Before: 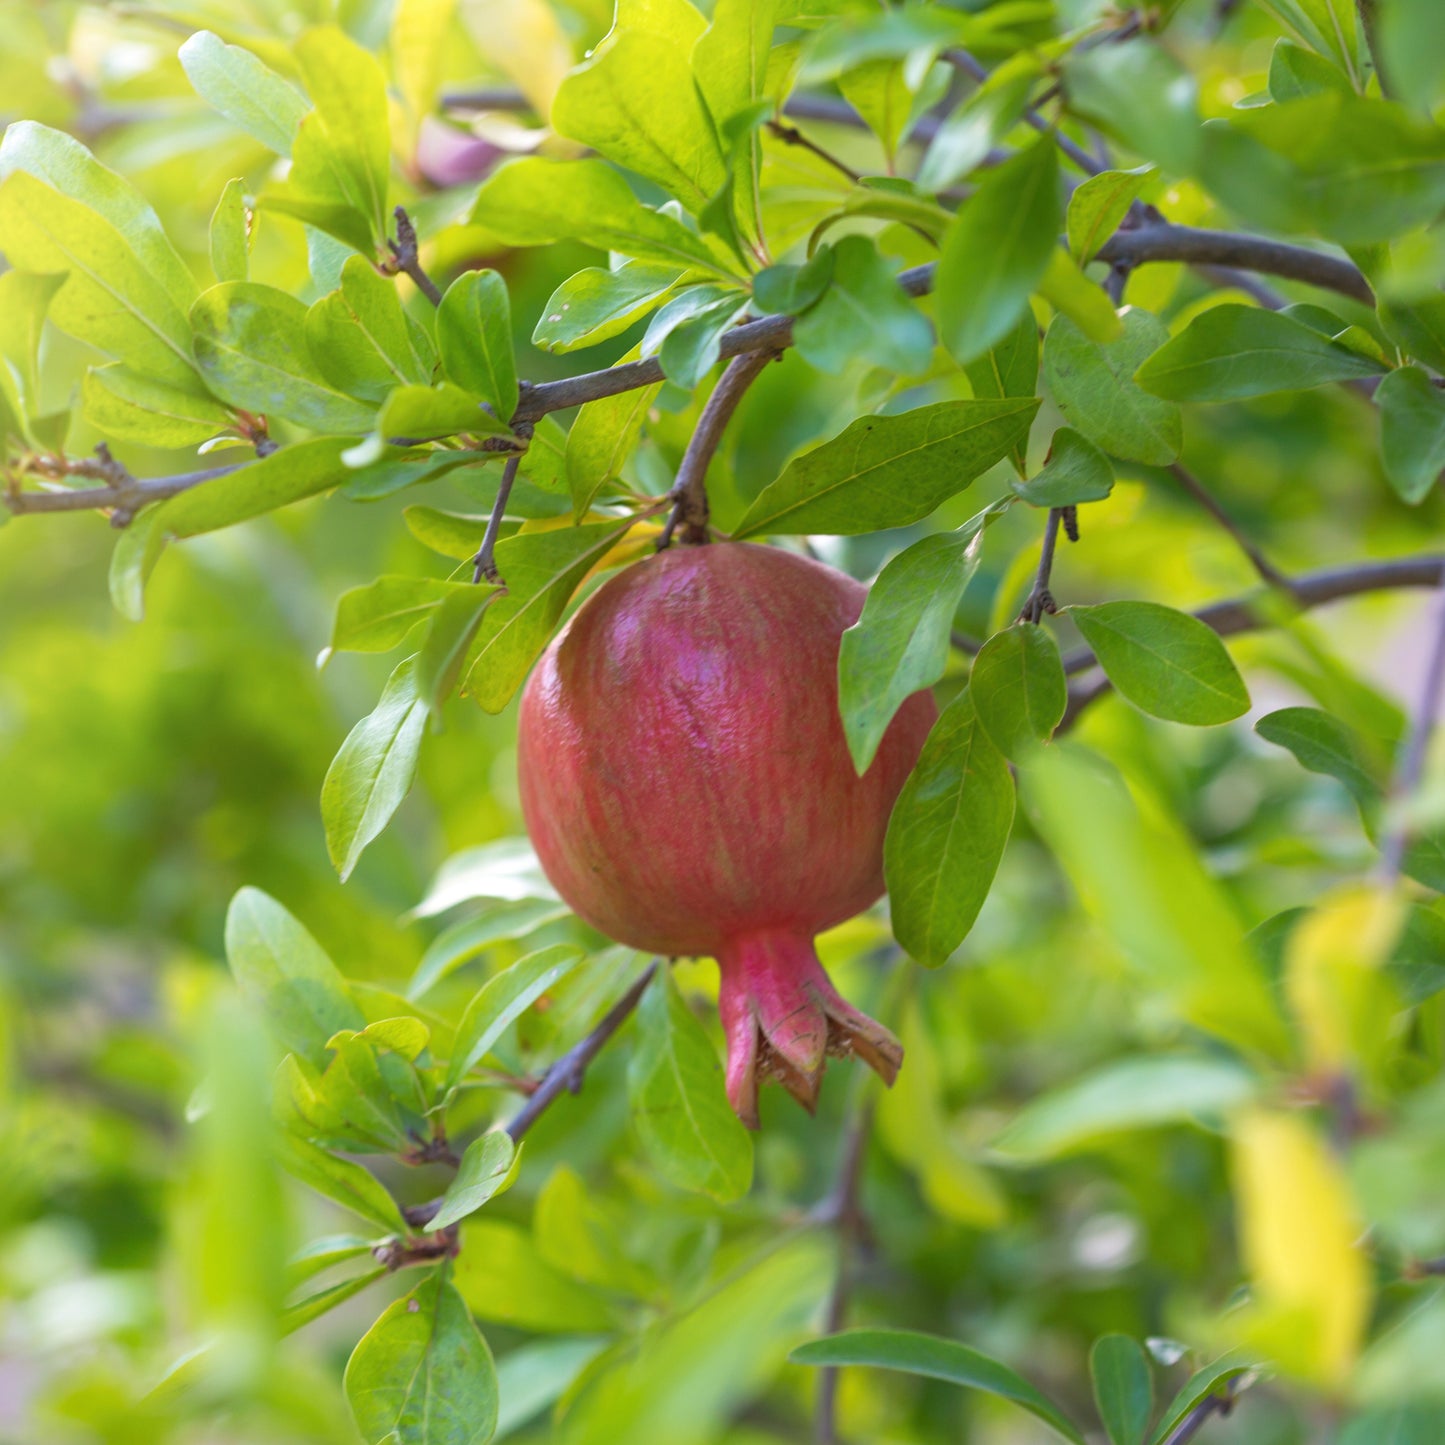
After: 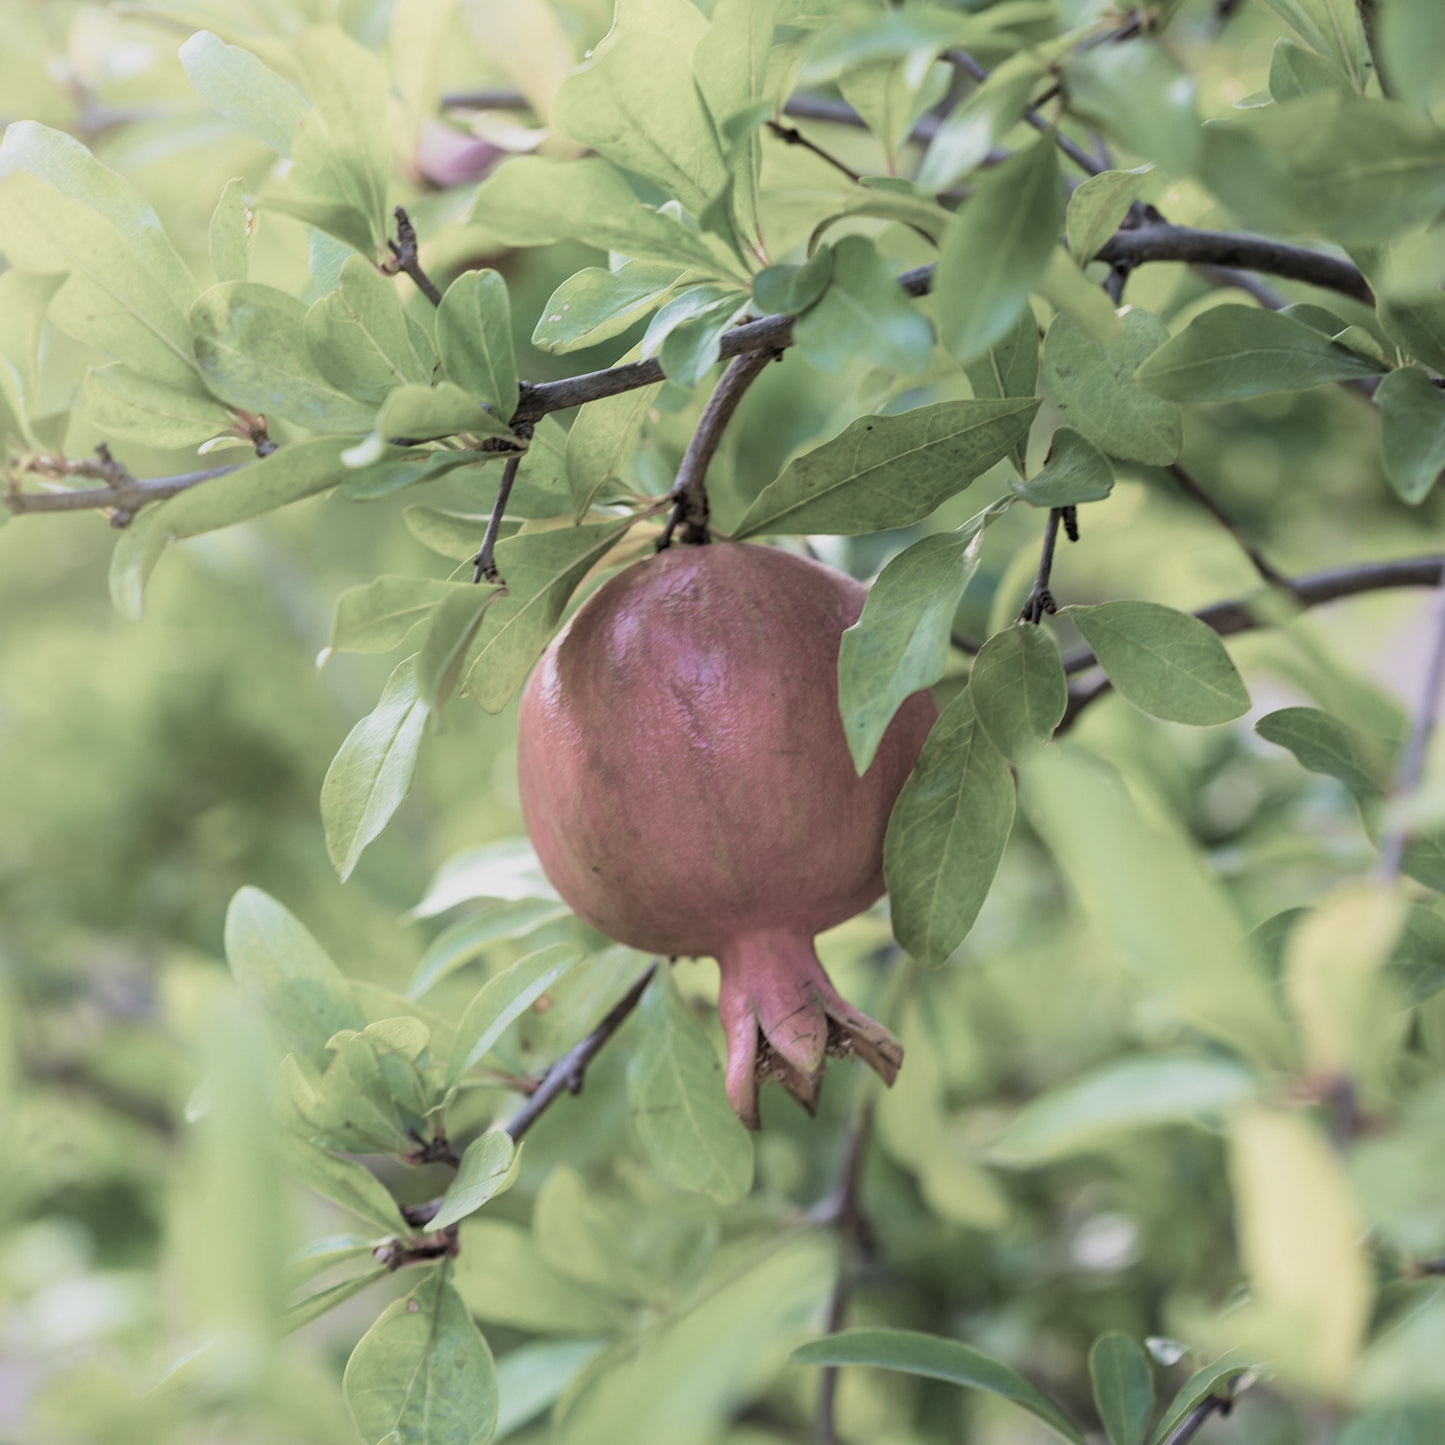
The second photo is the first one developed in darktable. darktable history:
filmic rgb: black relative exposure -5.13 EV, white relative exposure 3.96 EV, hardness 2.89, contrast 1.3, highlights saturation mix -30.26%, color science v4 (2020)
velvia: strength 39.01%
